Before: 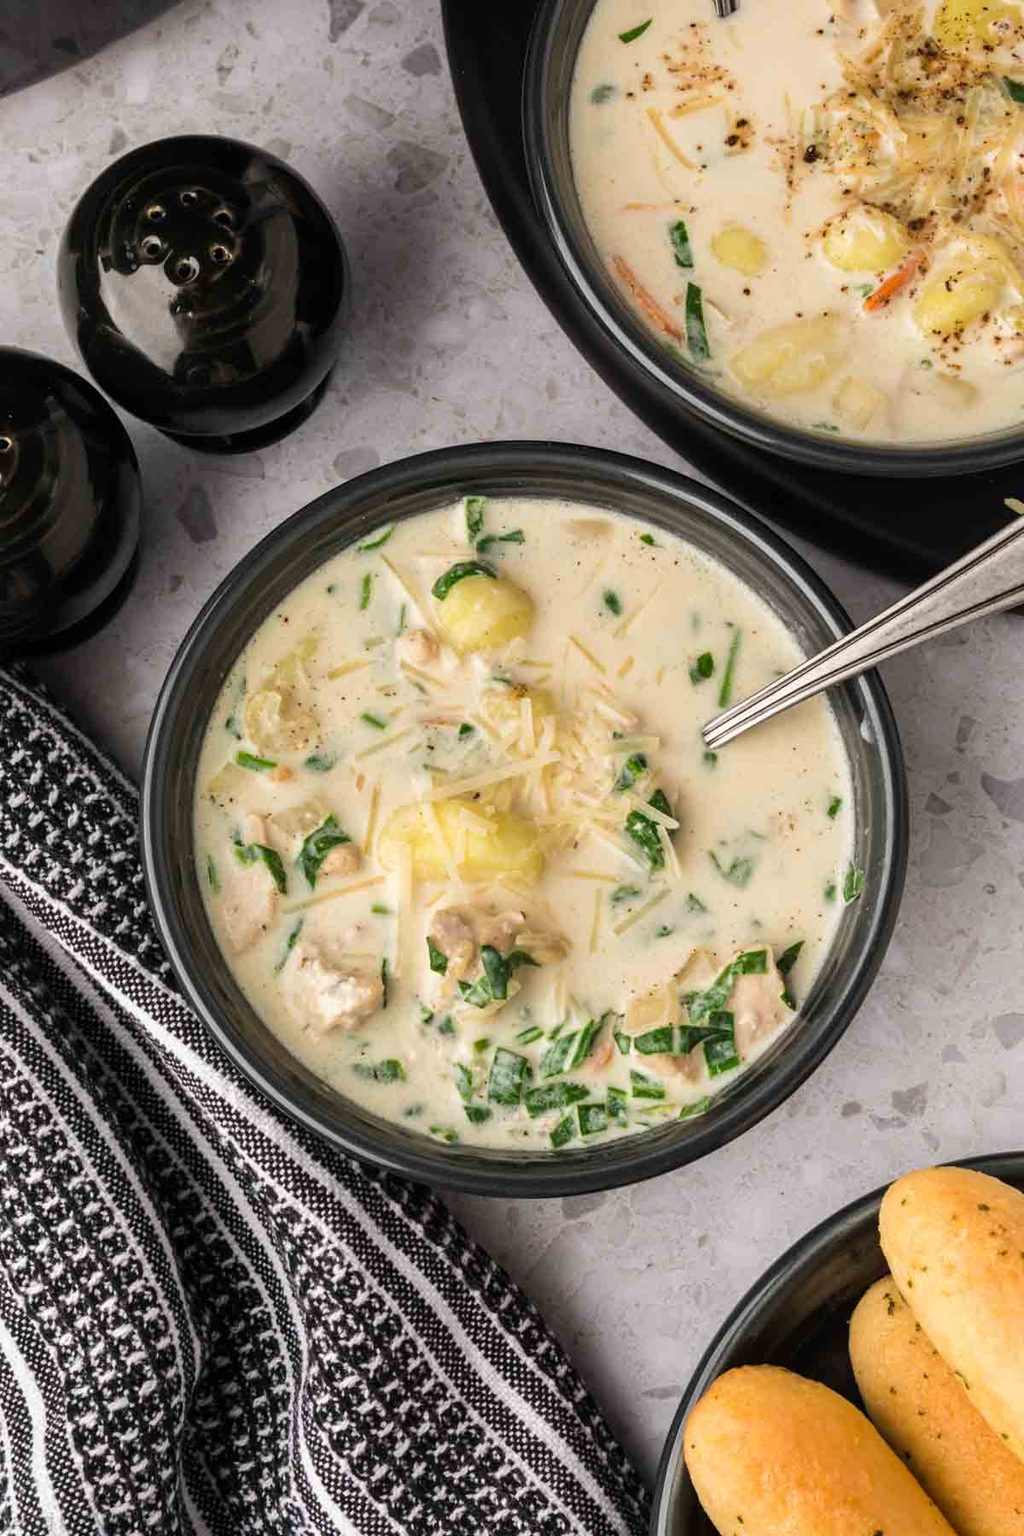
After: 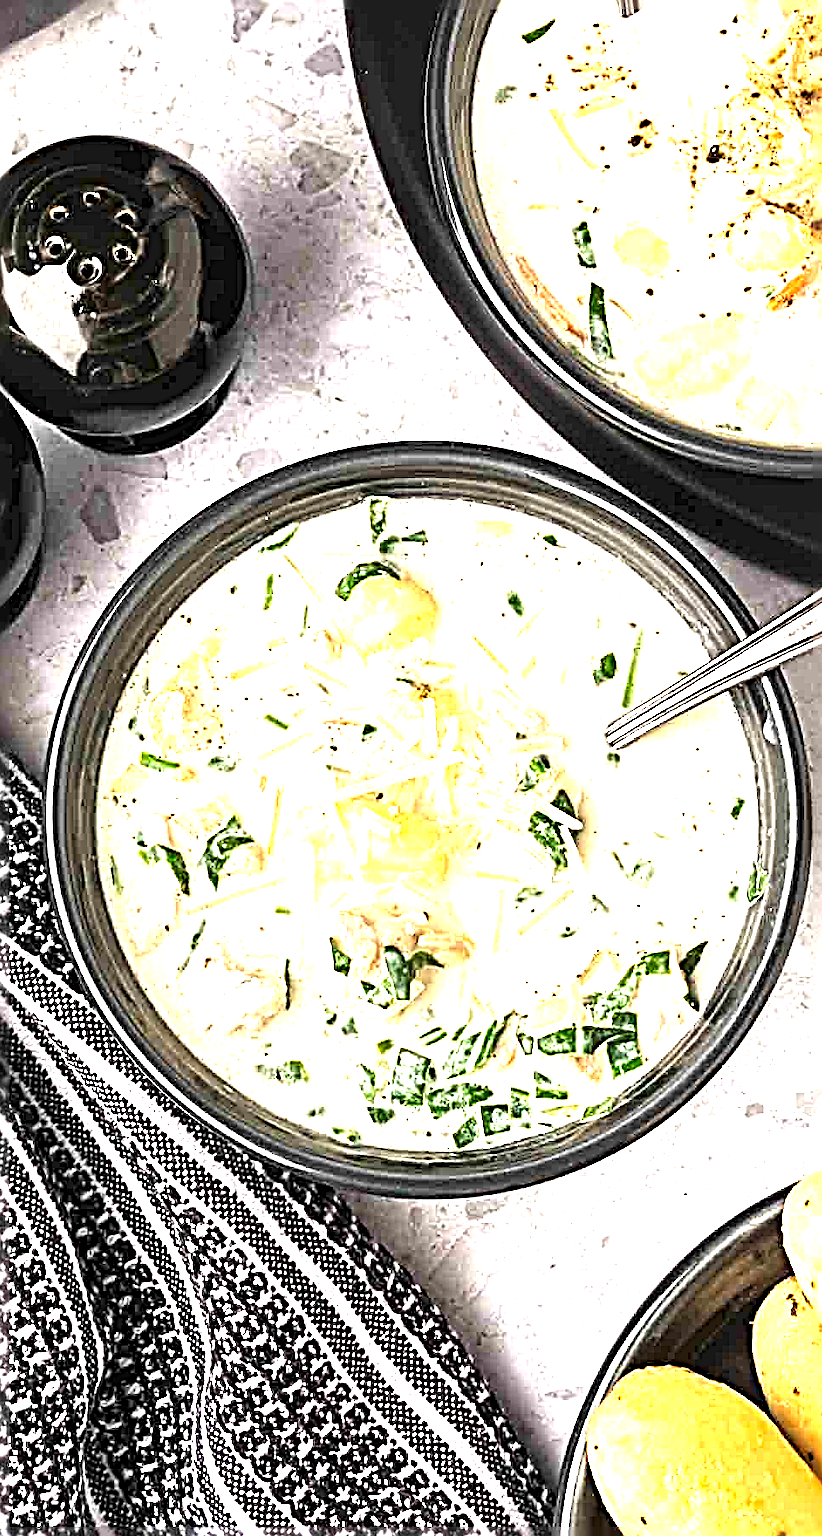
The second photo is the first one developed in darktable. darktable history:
crop and rotate: left 9.553%, right 10.192%
exposure: black level correction 0, exposure 1.913 EV, compensate highlight preservation false
sharpen: radius 4.037, amount 1.992
